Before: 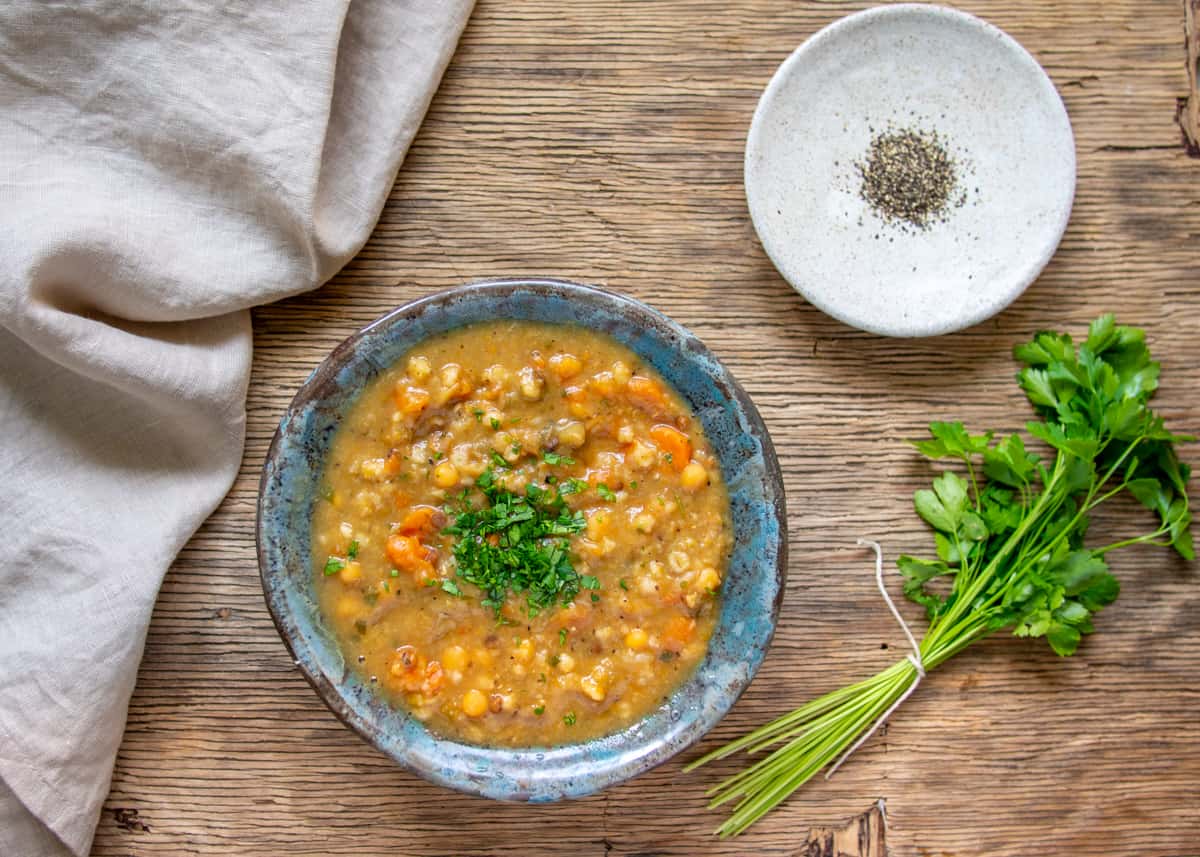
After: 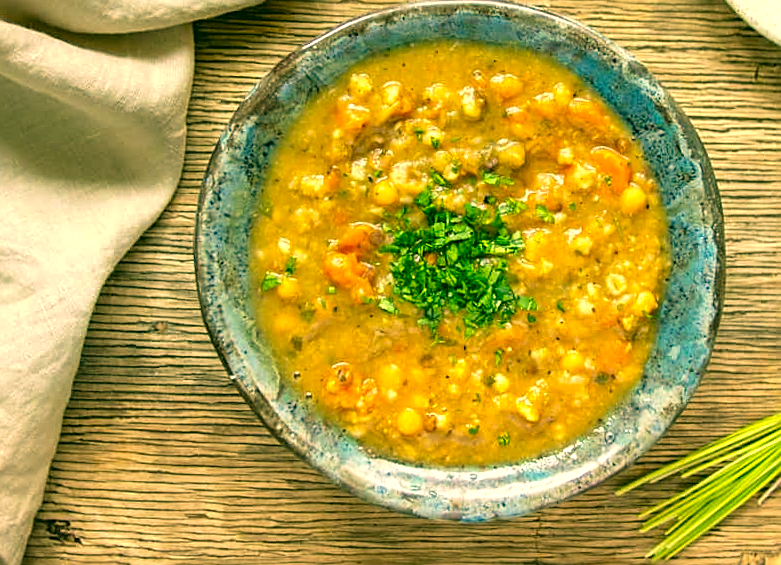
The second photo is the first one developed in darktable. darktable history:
color correction: highlights a* 5.65, highlights b* 33.43, shadows a* -25.2, shadows b* 4
sharpen: on, module defaults
crop and rotate: angle -1.16°, left 3.812%, top 32.105%, right 29.209%
velvia: on, module defaults
exposure: black level correction -0.002, exposure 0.533 EV, compensate highlight preservation false
